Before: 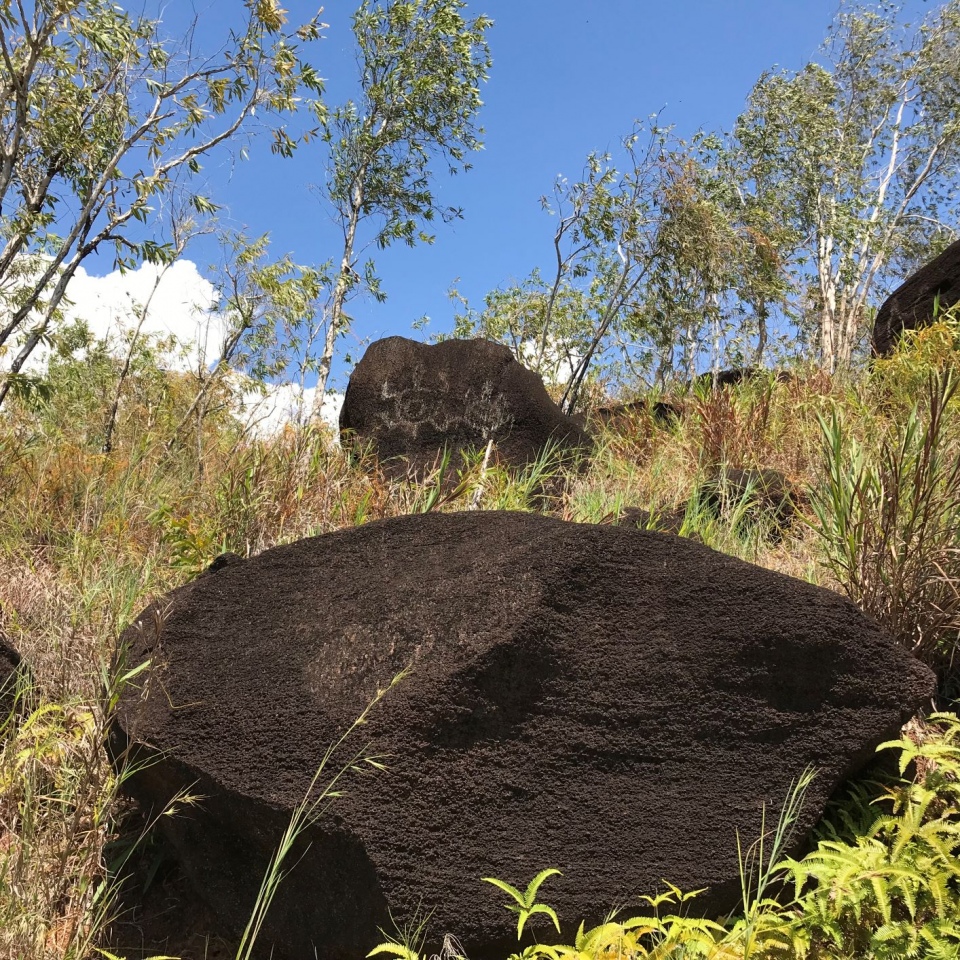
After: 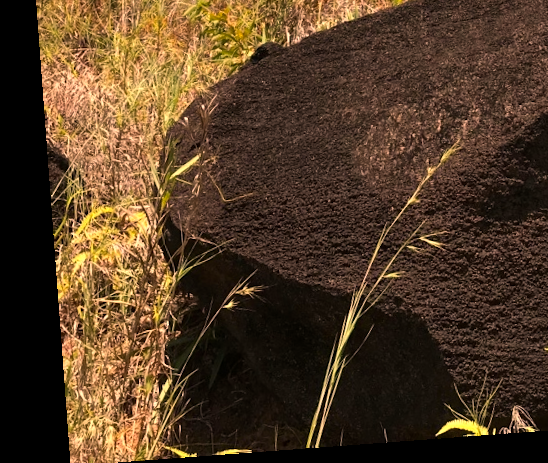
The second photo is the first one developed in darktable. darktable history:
exposure: black level correction 0.001, compensate highlight preservation false
tone equalizer: -8 EV -0.417 EV, -7 EV -0.389 EV, -6 EV -0.333 EV, -5 EV -0.222 EV, -3 EV 0.222 EV, -2 EV 0.333 EV, -1 EV 0.389 EV, +0 EV 0.417 EV, edges refinement/feathering 500, mask exposure compensation -1.57 EV, preserve details no
crop and rotate: top 54.778%, right 46.61%, bottom 0.159%
rotate and perspective: rotation -4.25°, automatic cropping off
color correction: highlights a* 17.88, highlights b* 18.79
